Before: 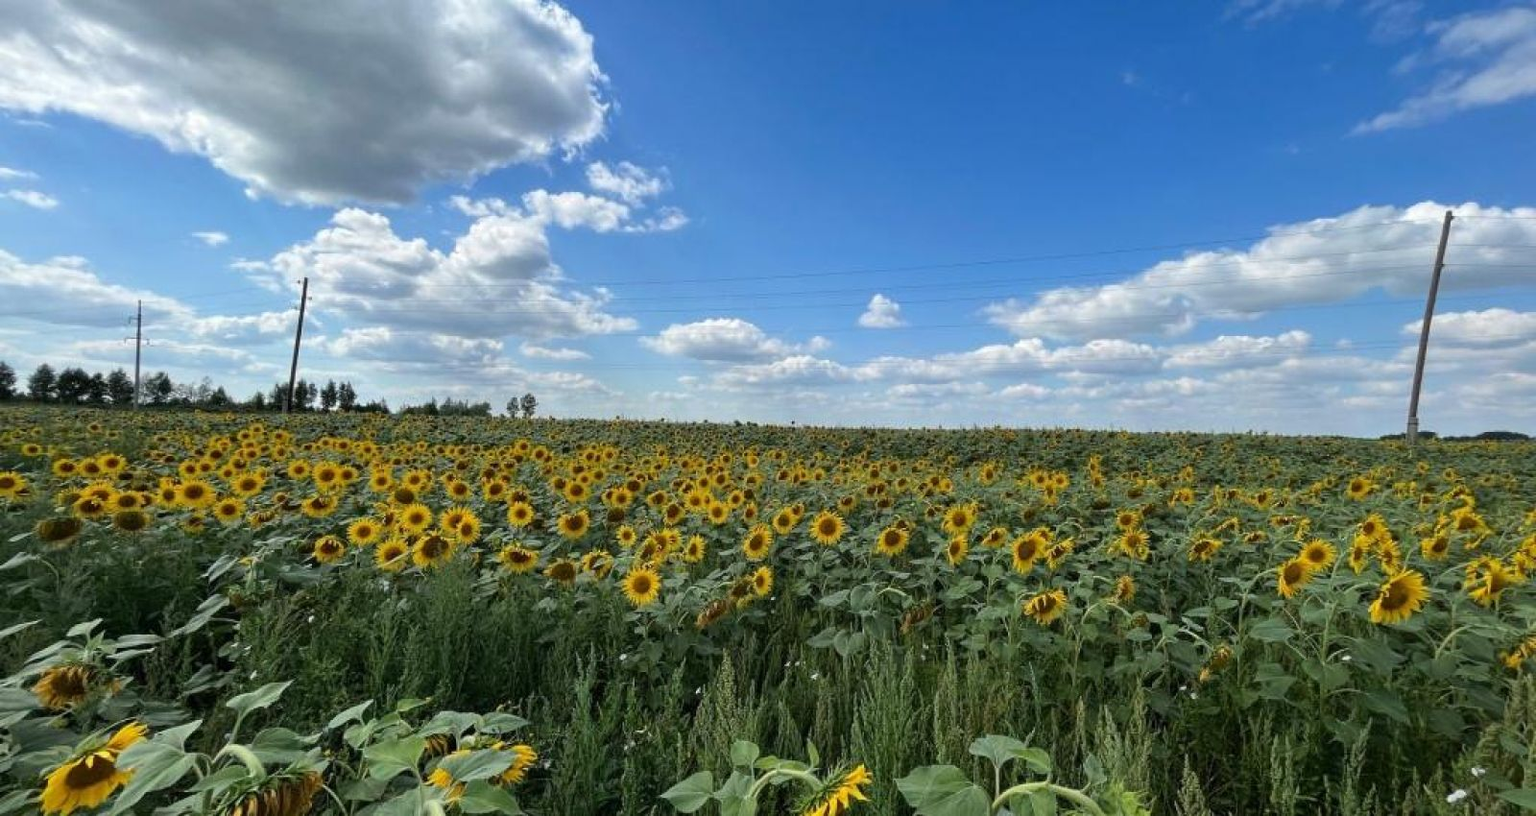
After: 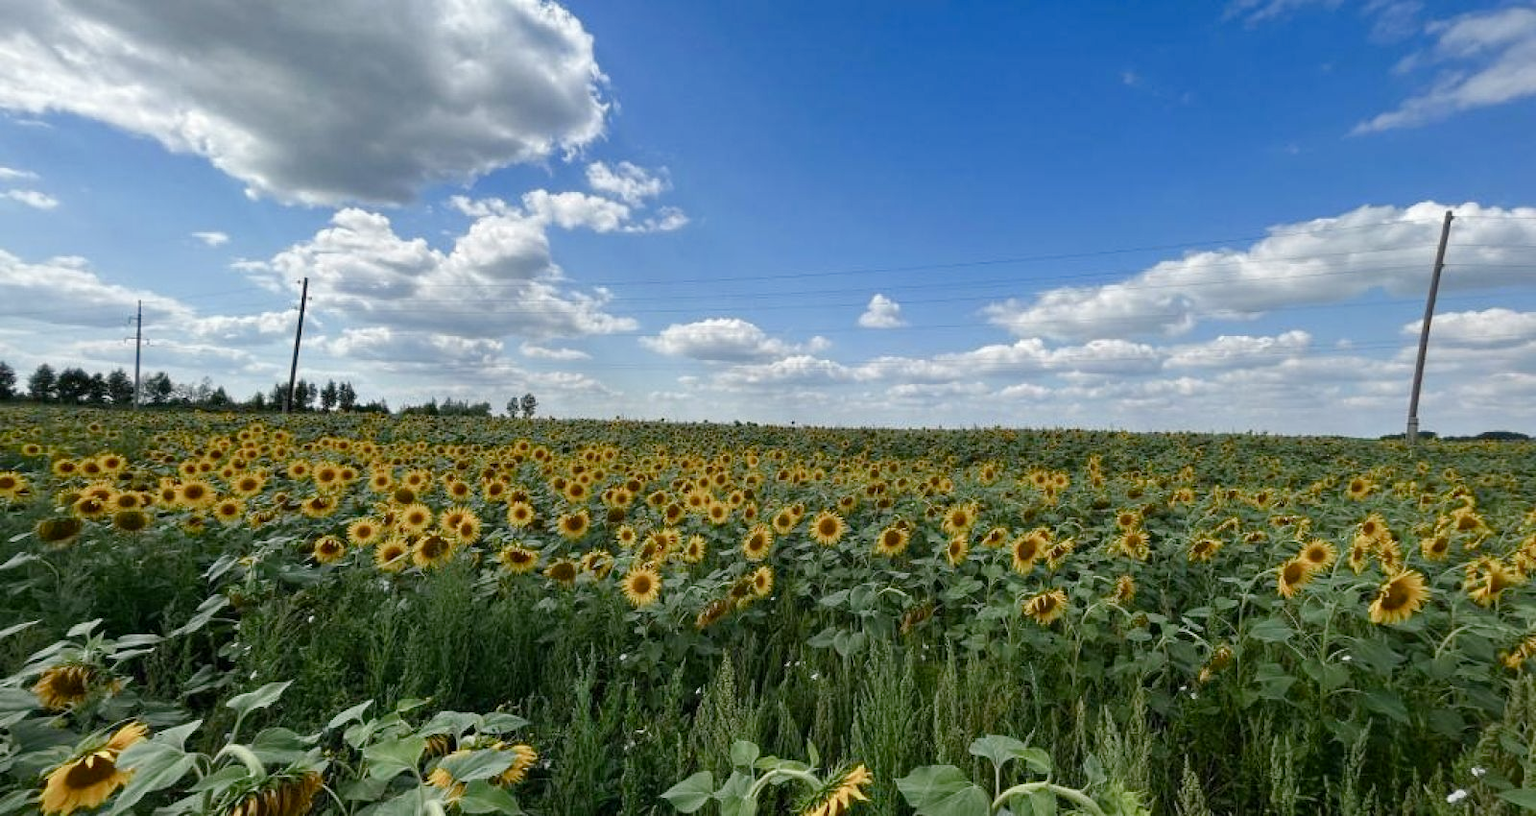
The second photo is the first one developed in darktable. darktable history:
color balance rgb: perceptual saturation grading › global saturation 20%, perceptual saturation grading › highlights -50.442%, perceptual saturation grading › shadows 30.969%, global vibrance -24.049%
